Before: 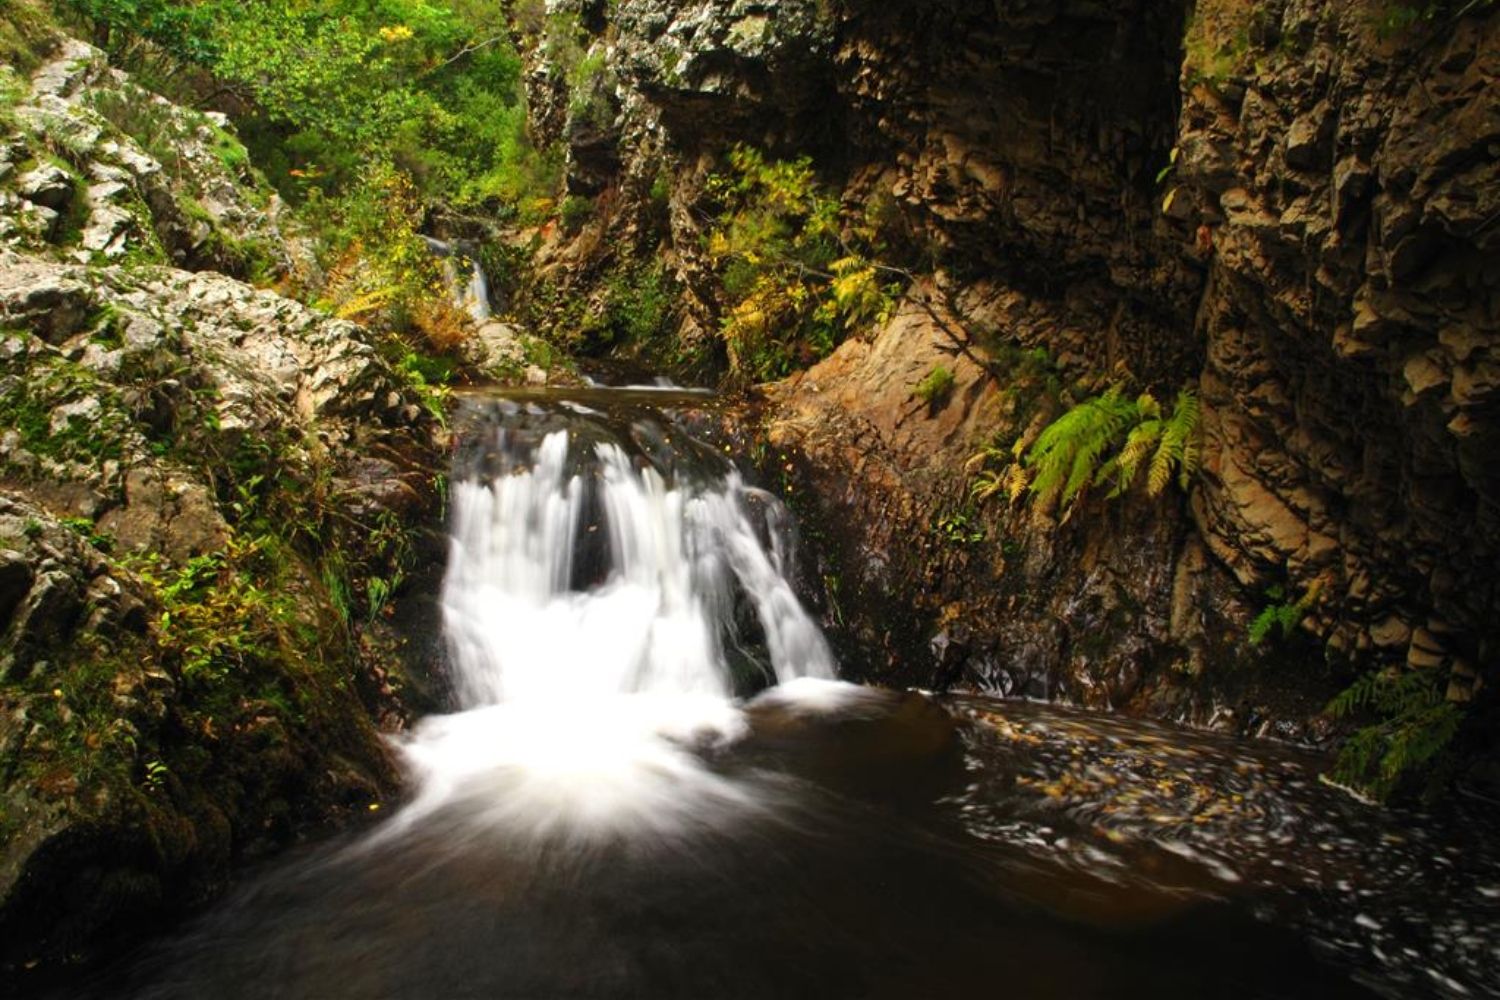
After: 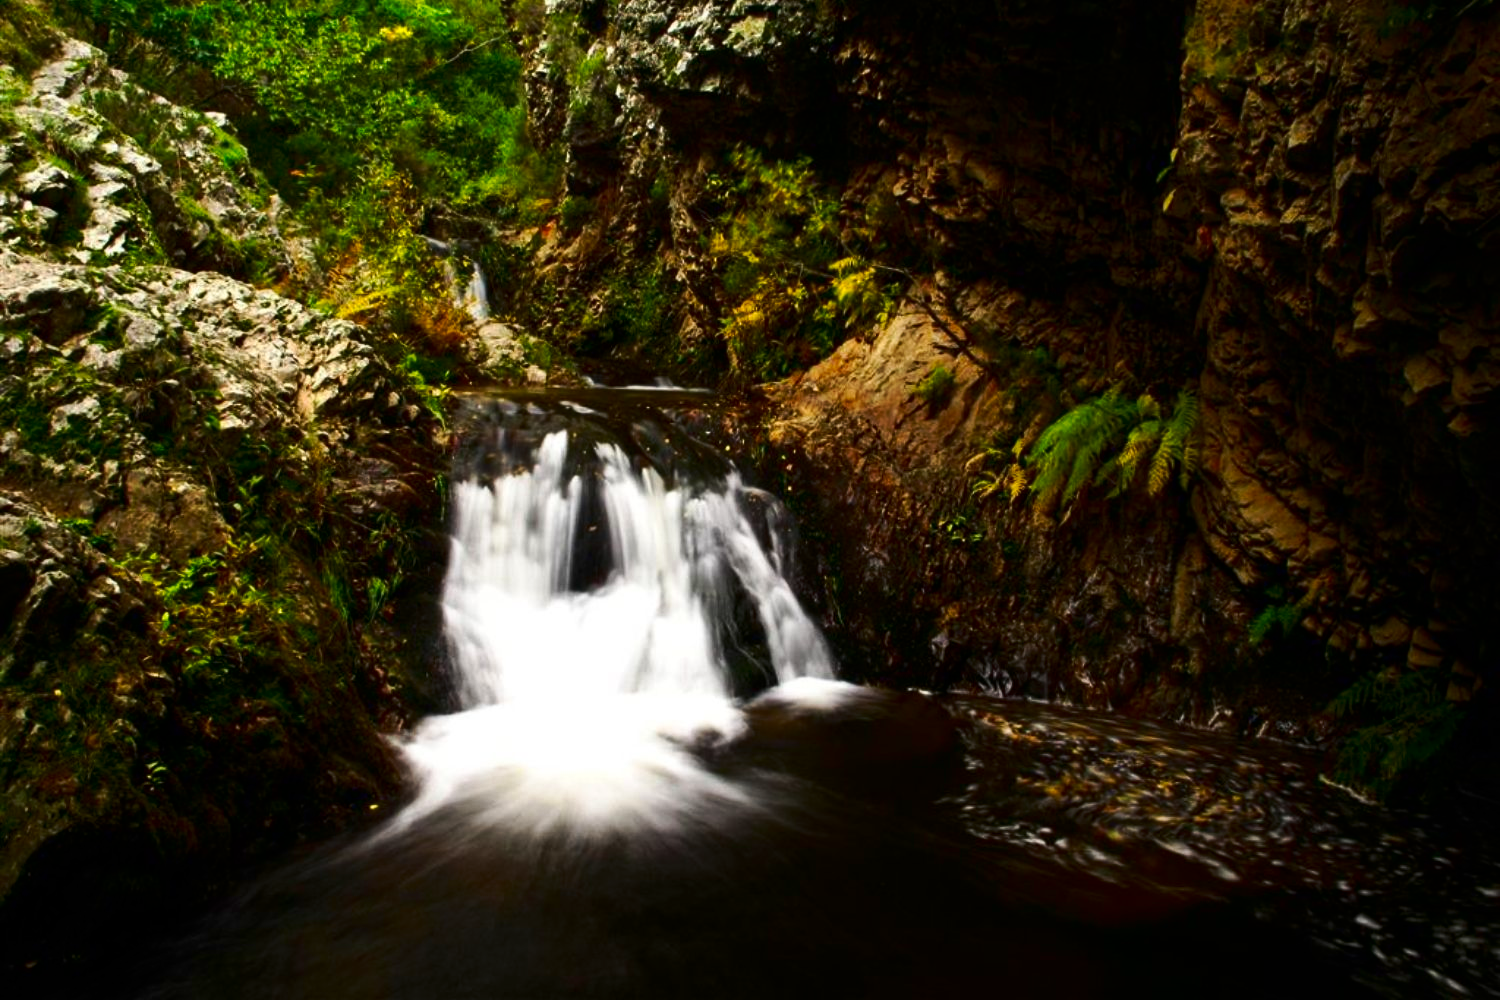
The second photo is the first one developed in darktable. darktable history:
contrast brightness saturation: contrast 0.132, brightness -0.23, saturation 0.144
tone curve: curves: ch0 [(0, 0) (0.003, 0.003) (0.011, 0.01) (0.025, 0.023) (0.044, 0.041) (0.069, 0.064) (0.1, 0.092) (0.136, 0.125) (0.177, 0.163) (0.224, 0.207) (0.277, 0.255) (0.335, 0.309) (0.399, 0.375) (0.468, 0.459) (0.543, 0.548) (0.623, 0.629) (0.709, 0.716) (0.801, 0.808) (0.898, 0.911) (1, 1)], preserve colors none
